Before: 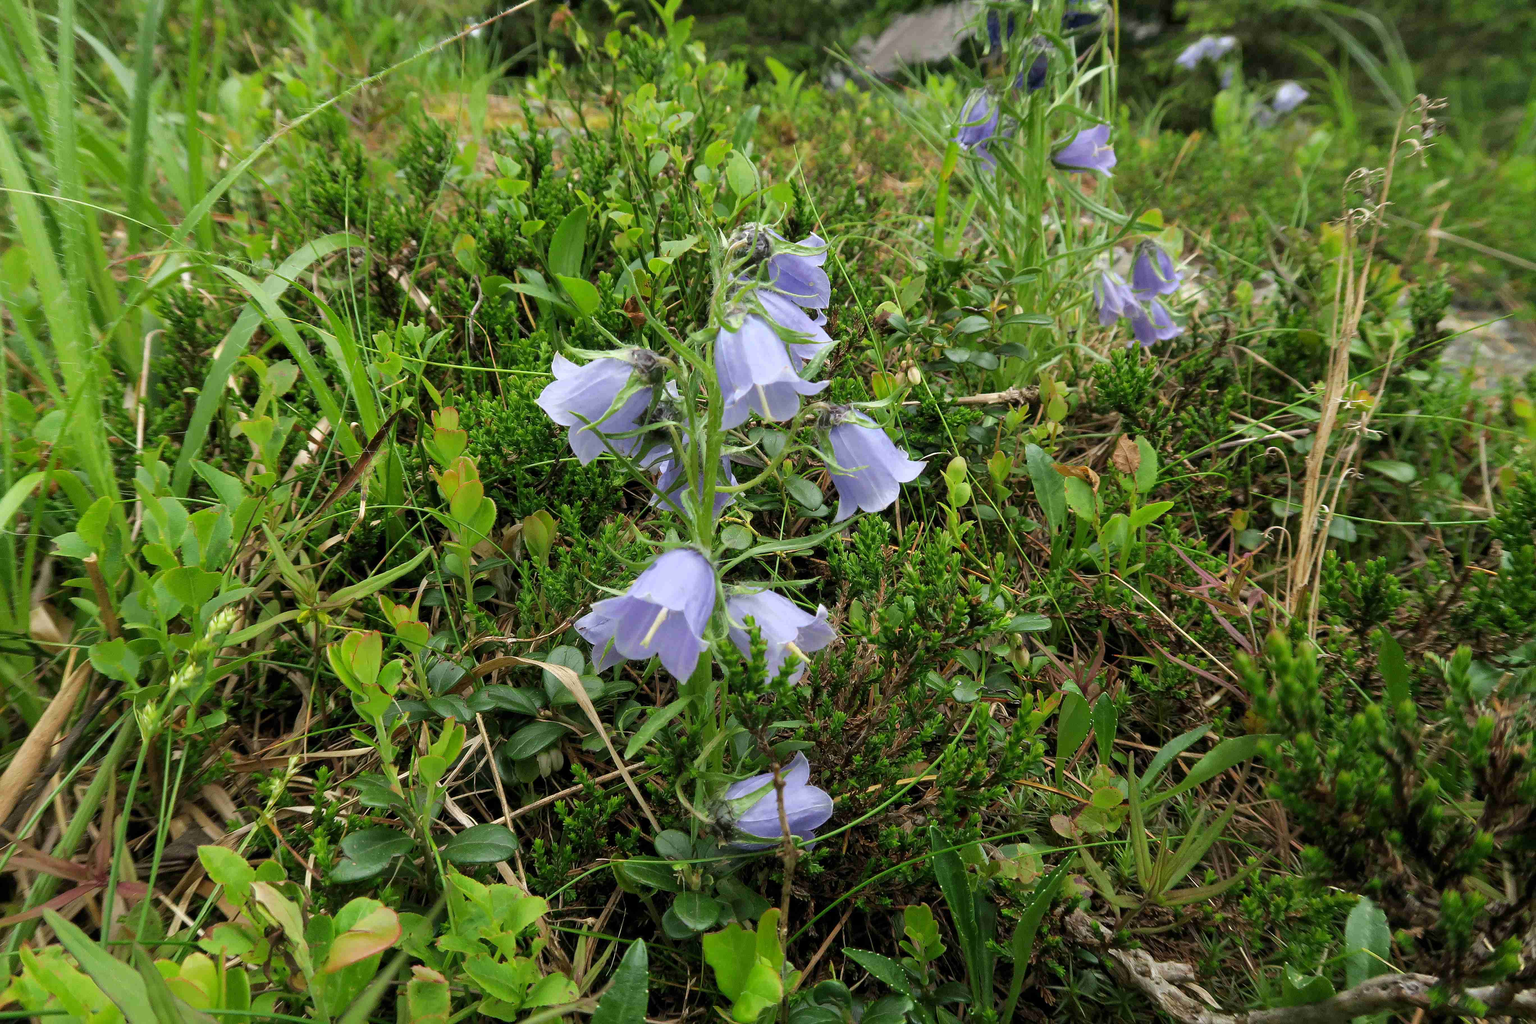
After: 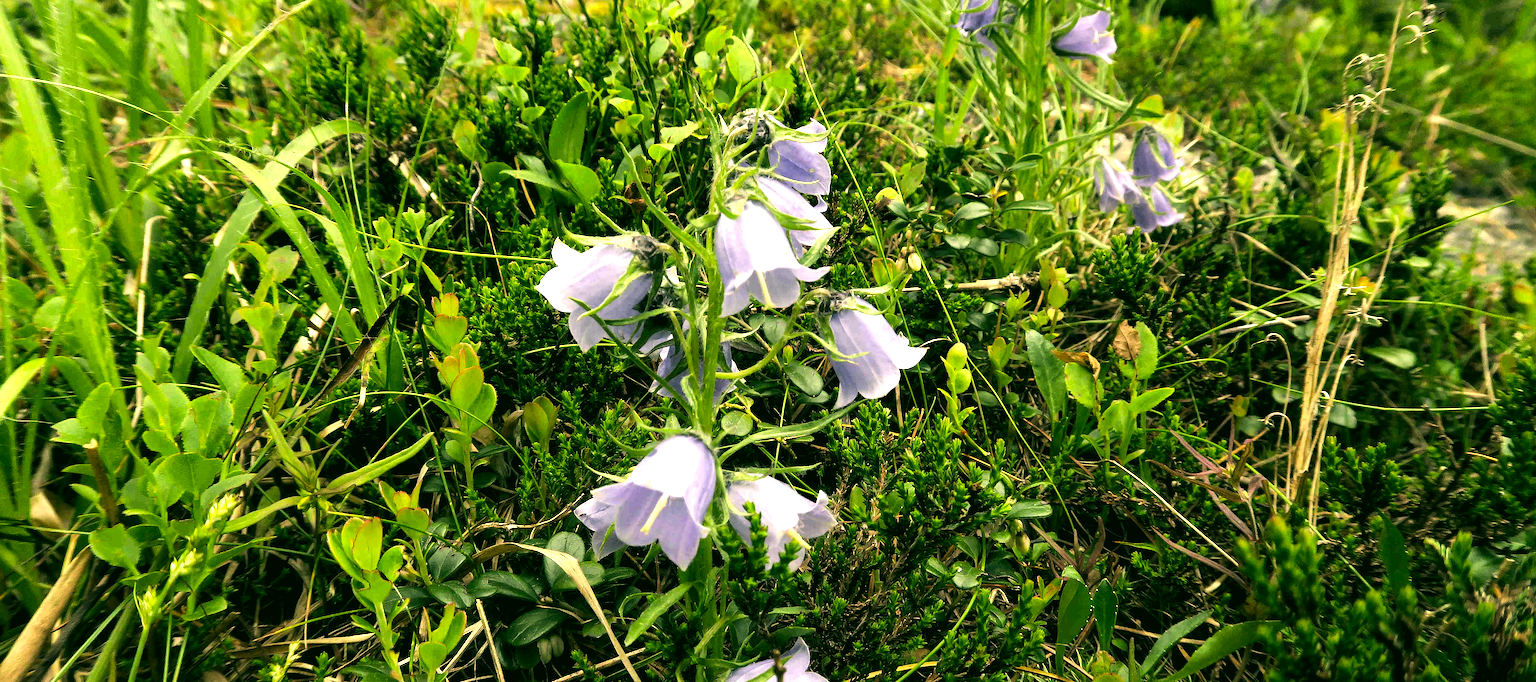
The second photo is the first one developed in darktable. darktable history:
crop: top 11.143%, bottom 22.186%
levels: levels [0.052, 0.496, 0.908]
tone equalizer: -8 EV -0.748 EV, -7 EV -0.714 EV, -6 EV -0.564 EV, -5 EV -0.412 EV, -3 EV 0.376 EV, -2 EV 0.6 EV, -1 EV 0.69 EV, +0 EV 0.776 EV, edges refinement/feathering 500, mask exposure compensation -1.57 EV, preserve details no
color correction: highlights a* 5.27, highlights b* 24.57, shadows a* -15.77, shadows b* 3.86
